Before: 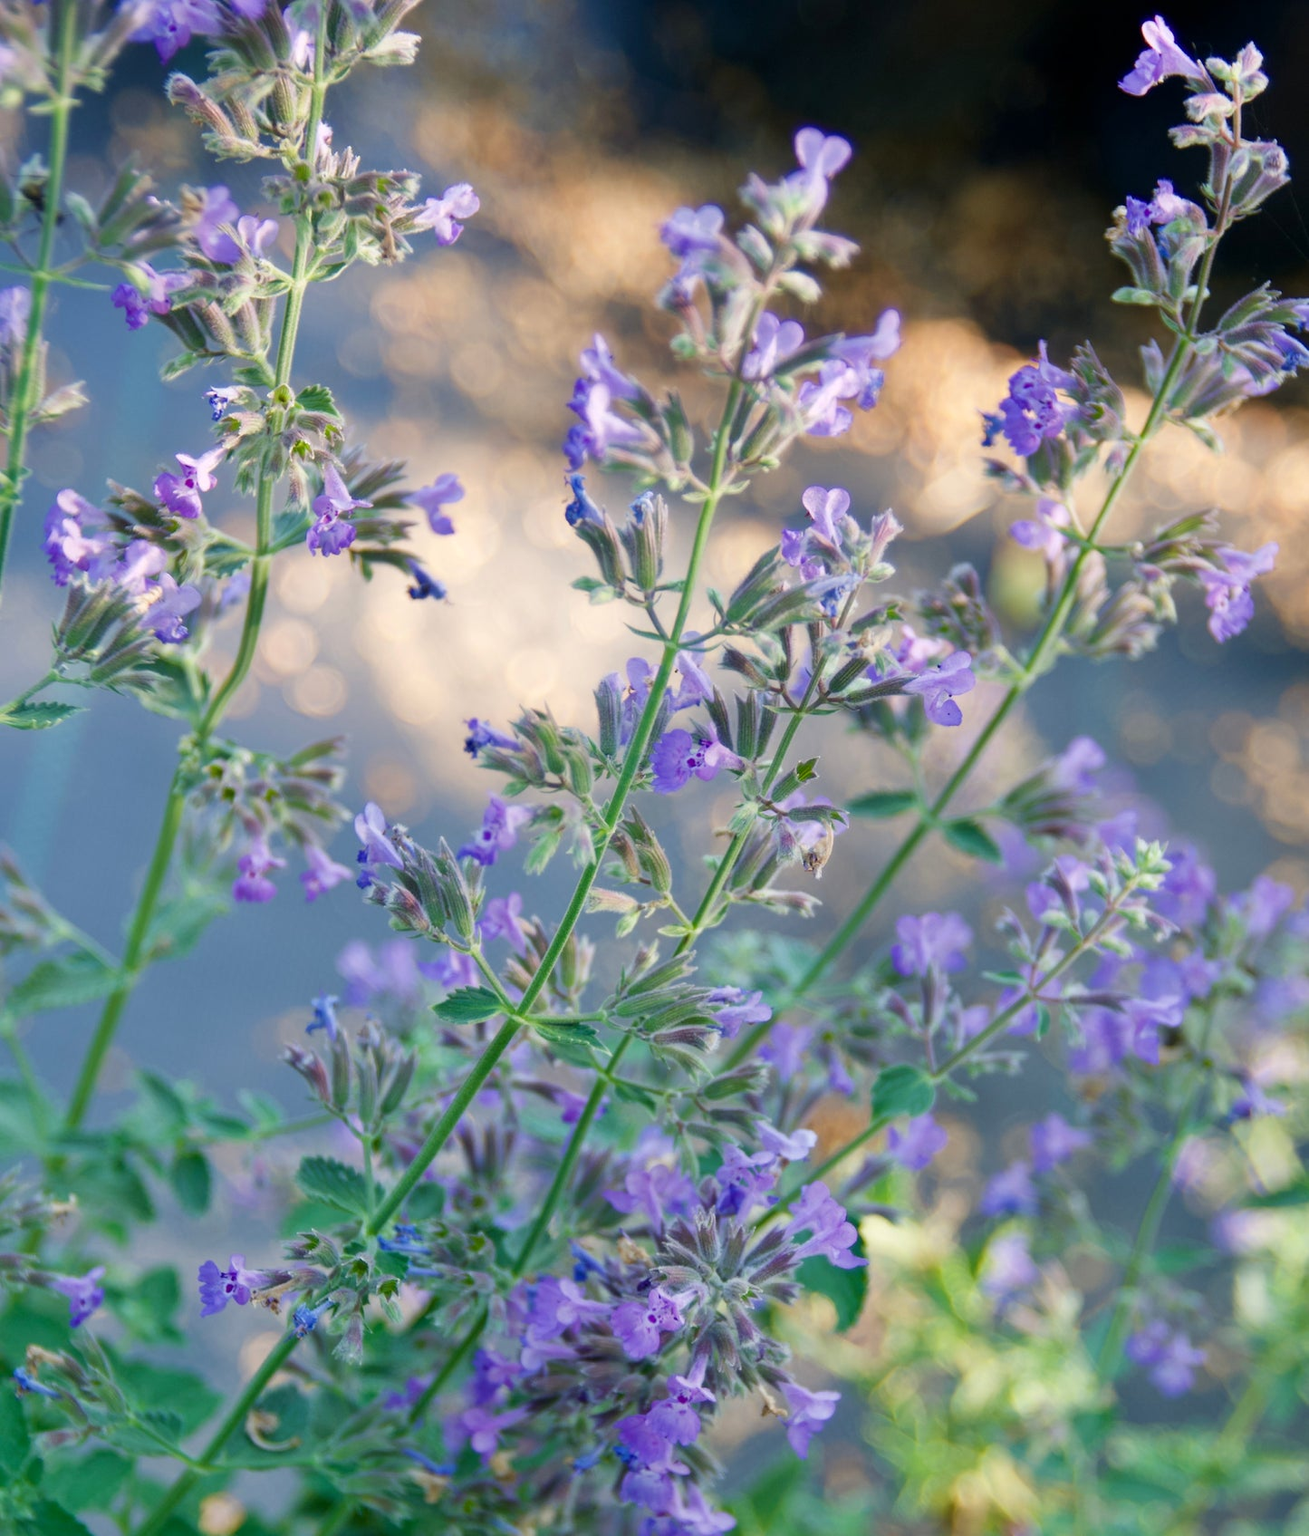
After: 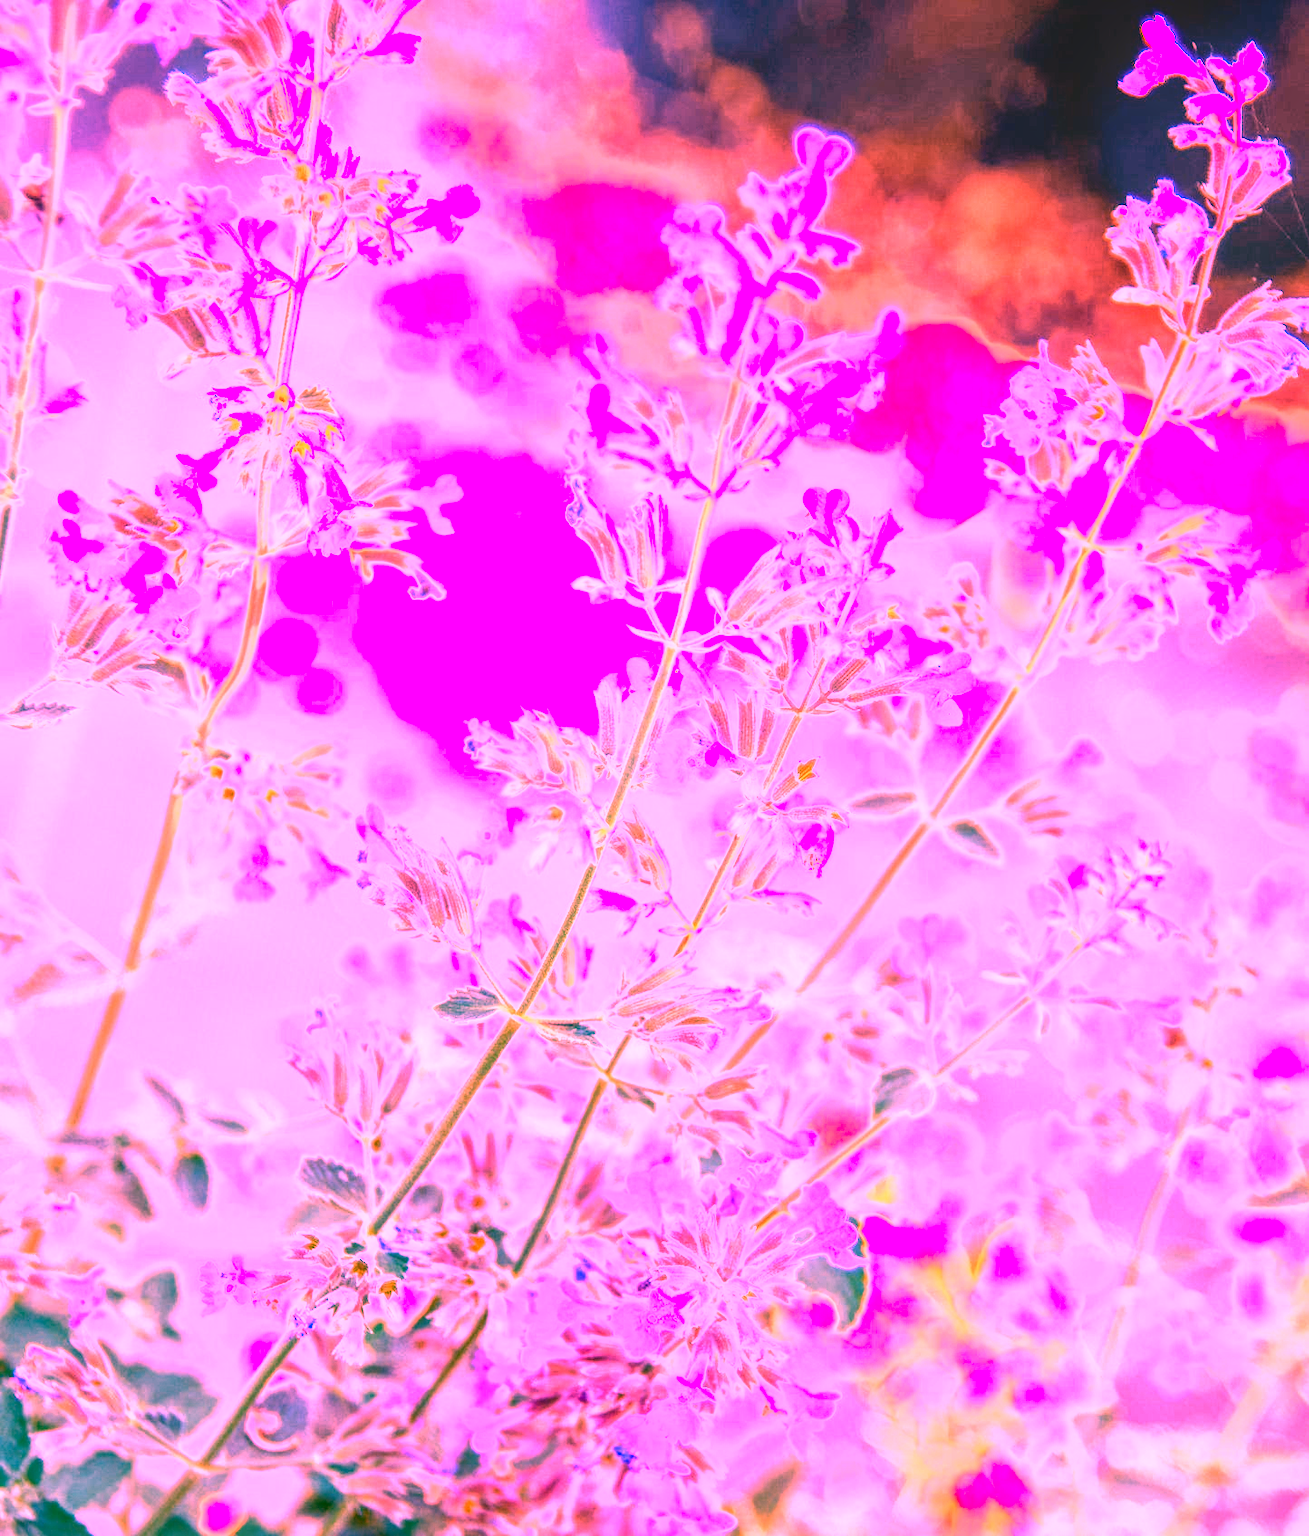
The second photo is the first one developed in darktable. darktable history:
local contrast: highlights 61%, detail 143%, midtone range 0.428
white balance: red 4.26, blue 1.802
tone equalizer: on, module defaults
exposure: black level correction 0.001, exposure 0.5 EV, compensate exposure bias true, compensate highlight preservation false
